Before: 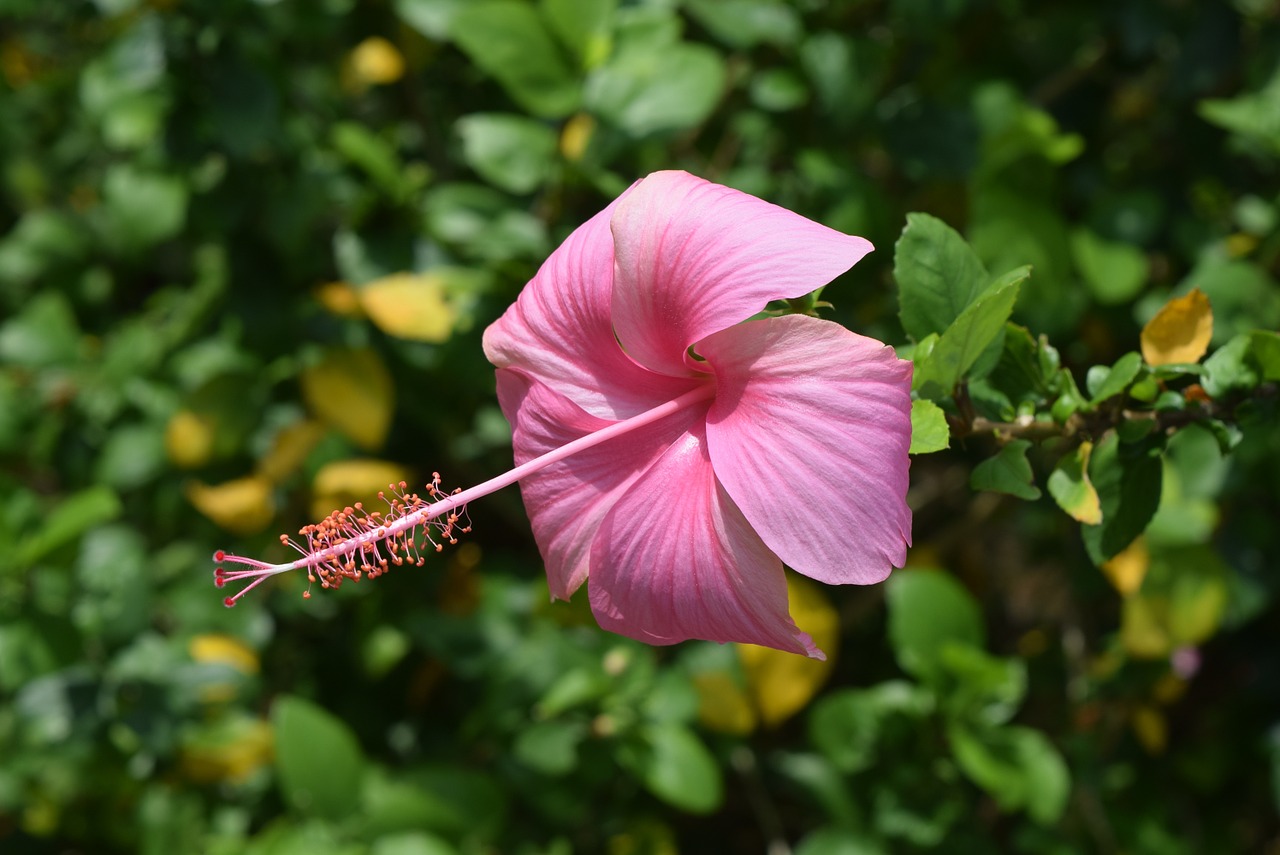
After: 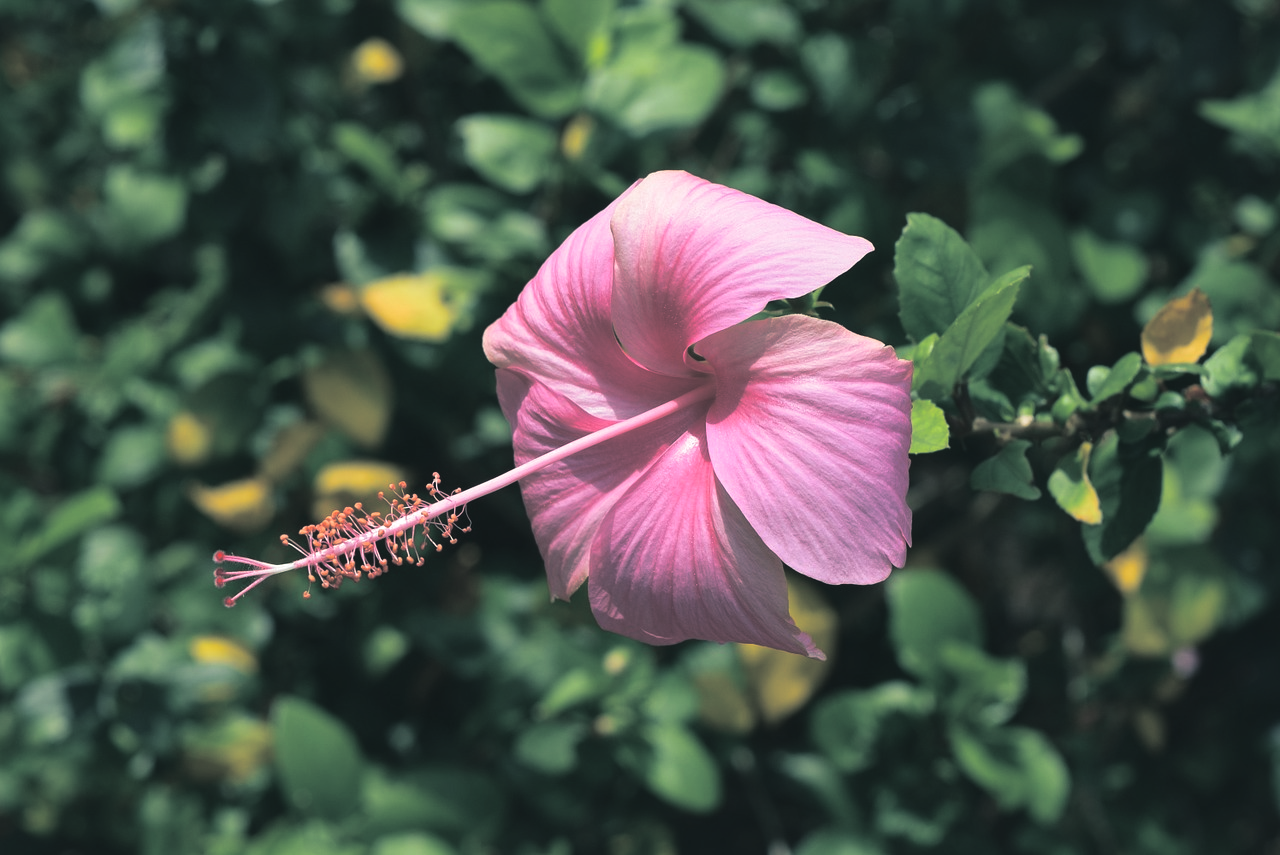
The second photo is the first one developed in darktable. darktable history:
split-toning: shadows › hue 205.2°, shadows › saturation 0.29, highlights › hue 50.4°, highlights › saturation 0.38, balance -49.9
exposure: black level correction -0.008, exposure 0.067 EV, compensate highlight preservation false
local contrast: mode bilateral grid, contrast 20, coarseness 50, detail 120%, midtone range 0.2
